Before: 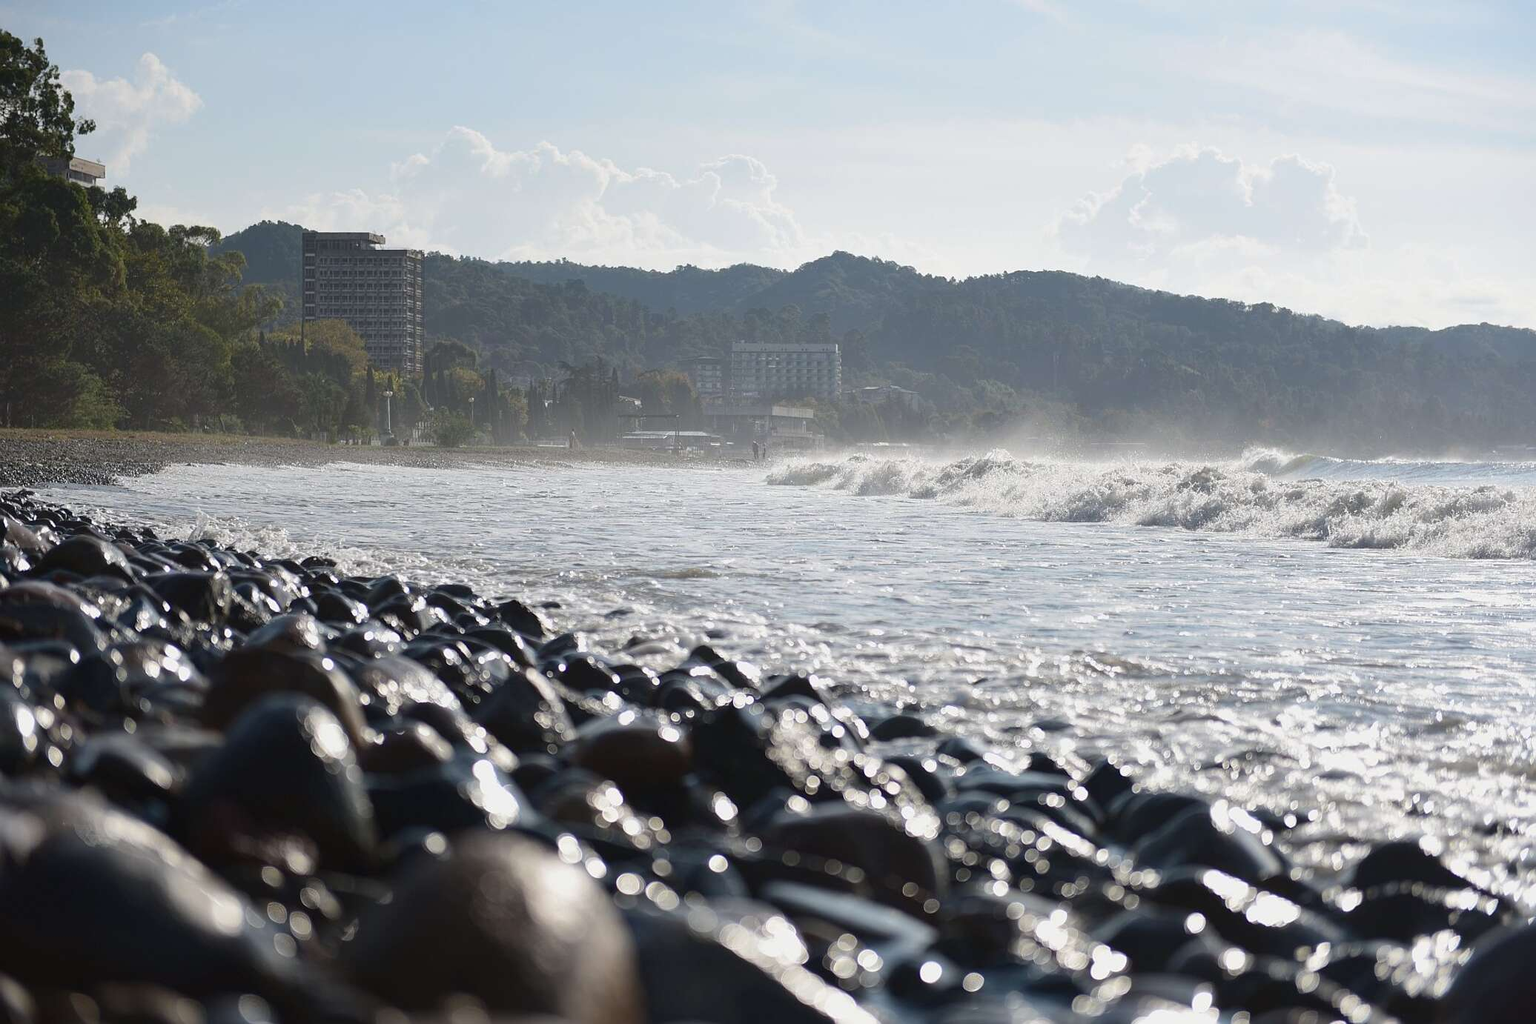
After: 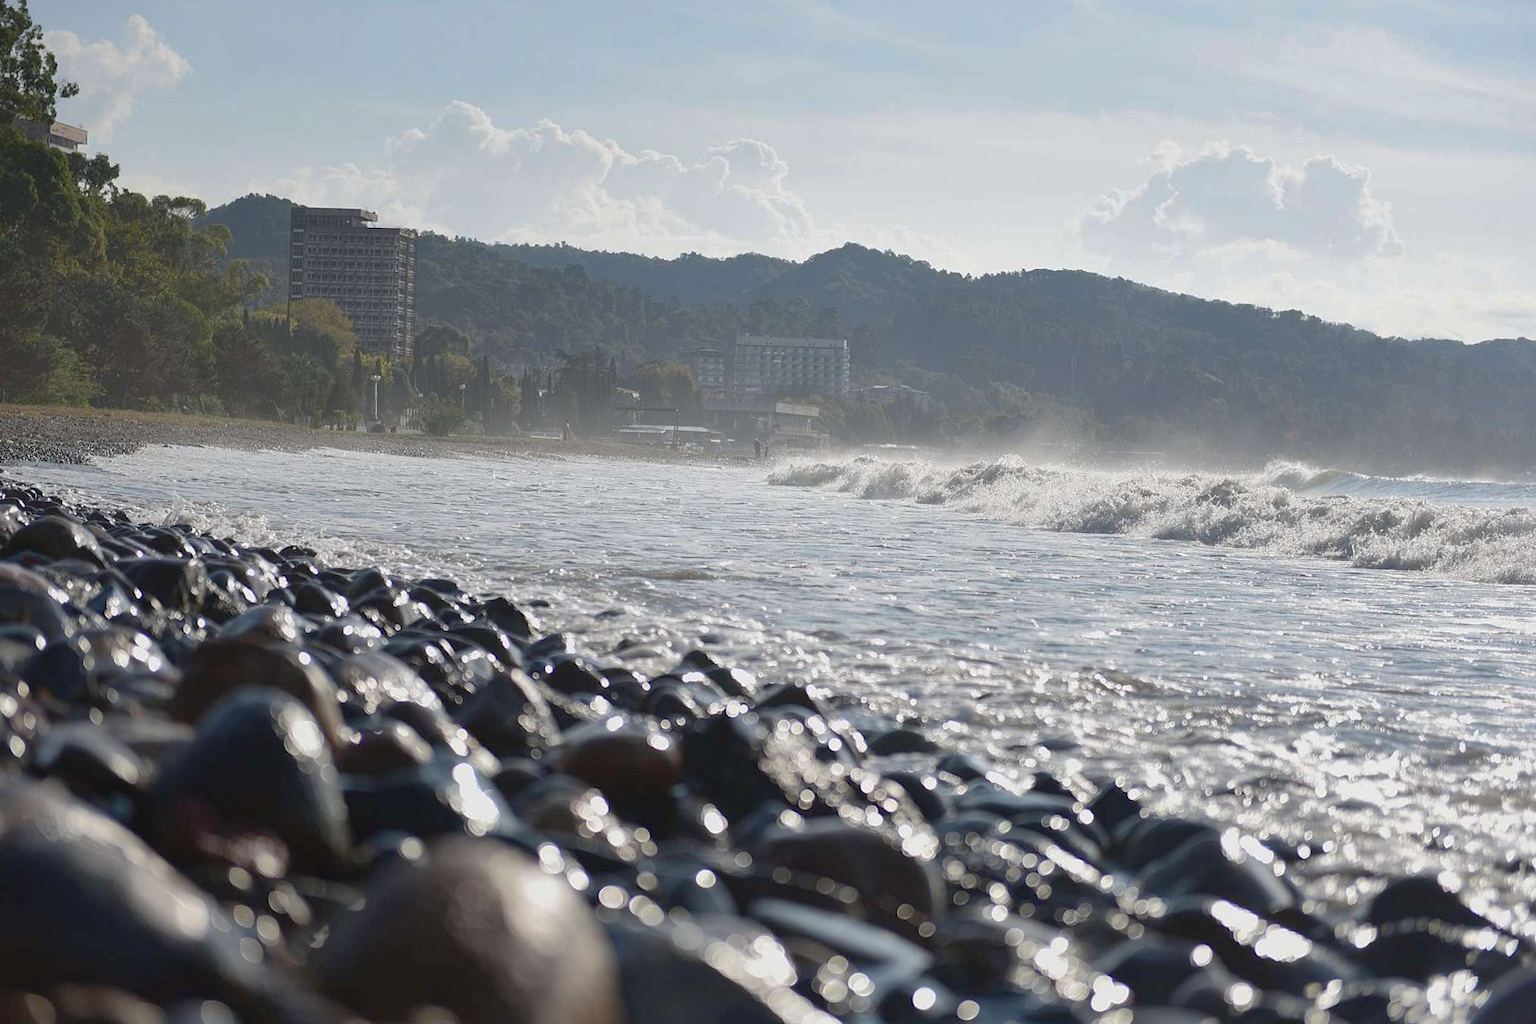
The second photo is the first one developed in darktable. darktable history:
crop and rotate: angle -1.69°
shadows and highlights: on, module defaults
